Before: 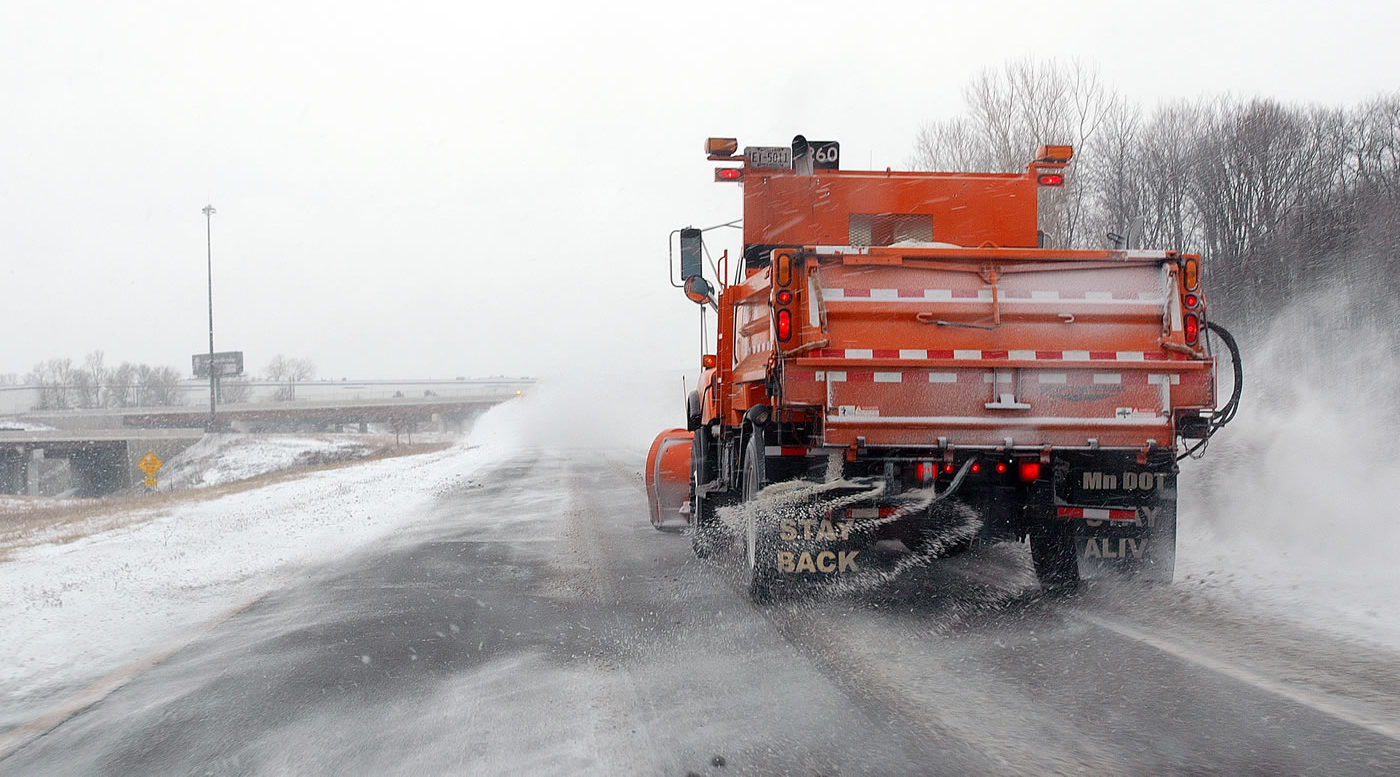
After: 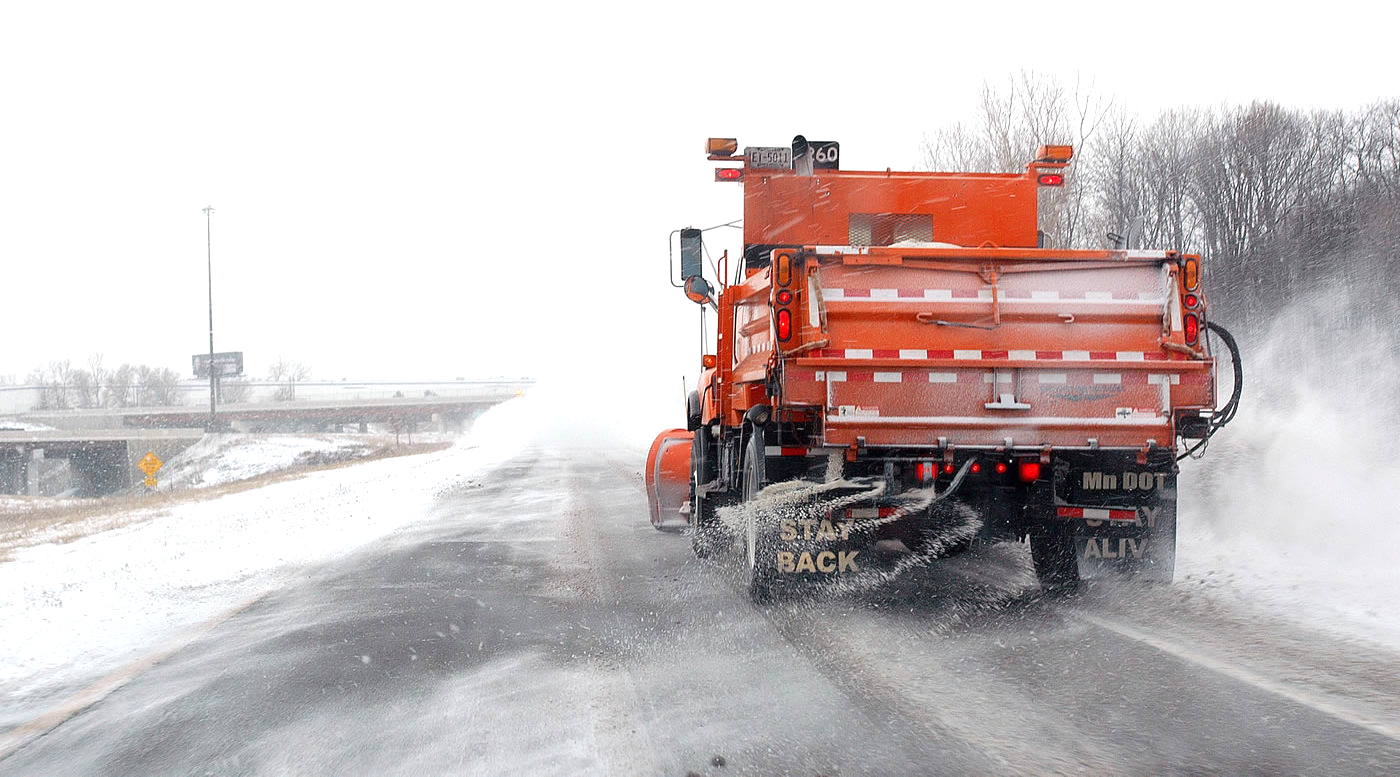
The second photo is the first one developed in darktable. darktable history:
exposure: exposure 0.508 EV, compensate highlight preservation false
